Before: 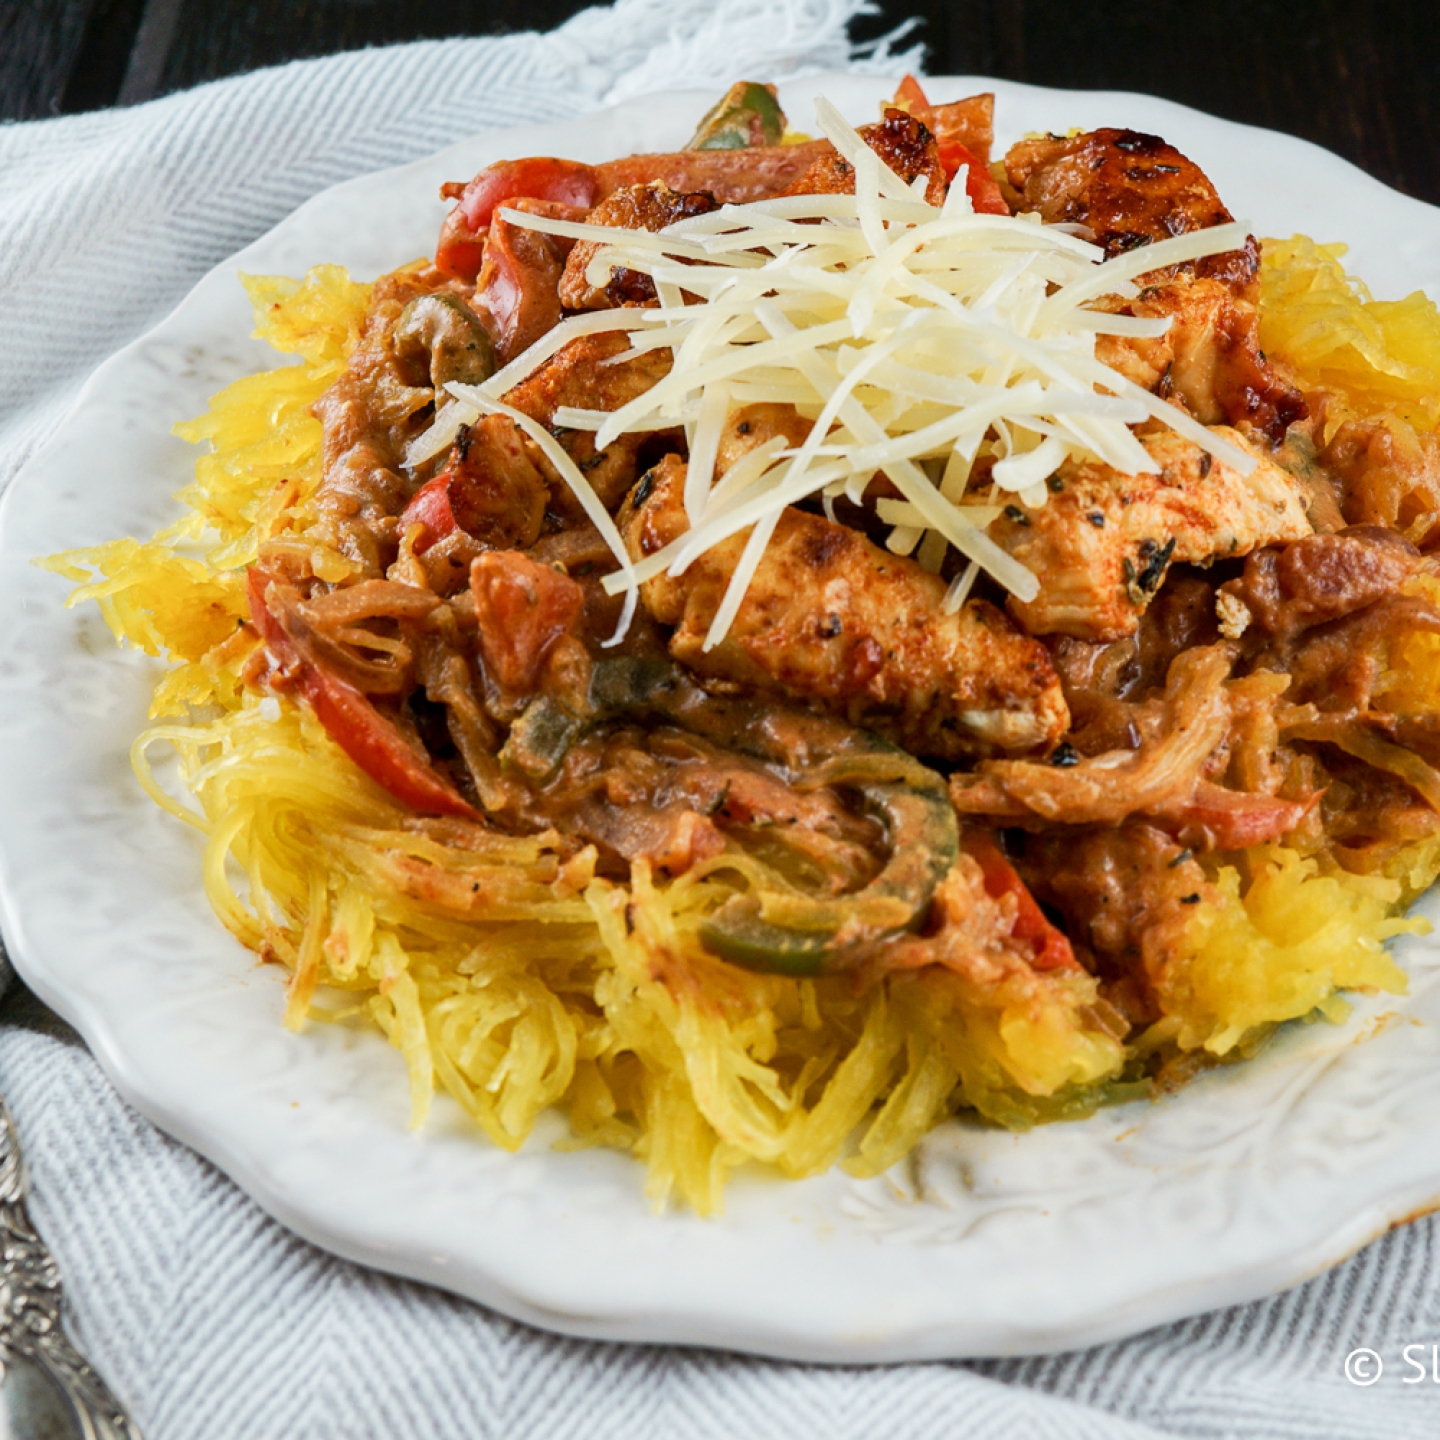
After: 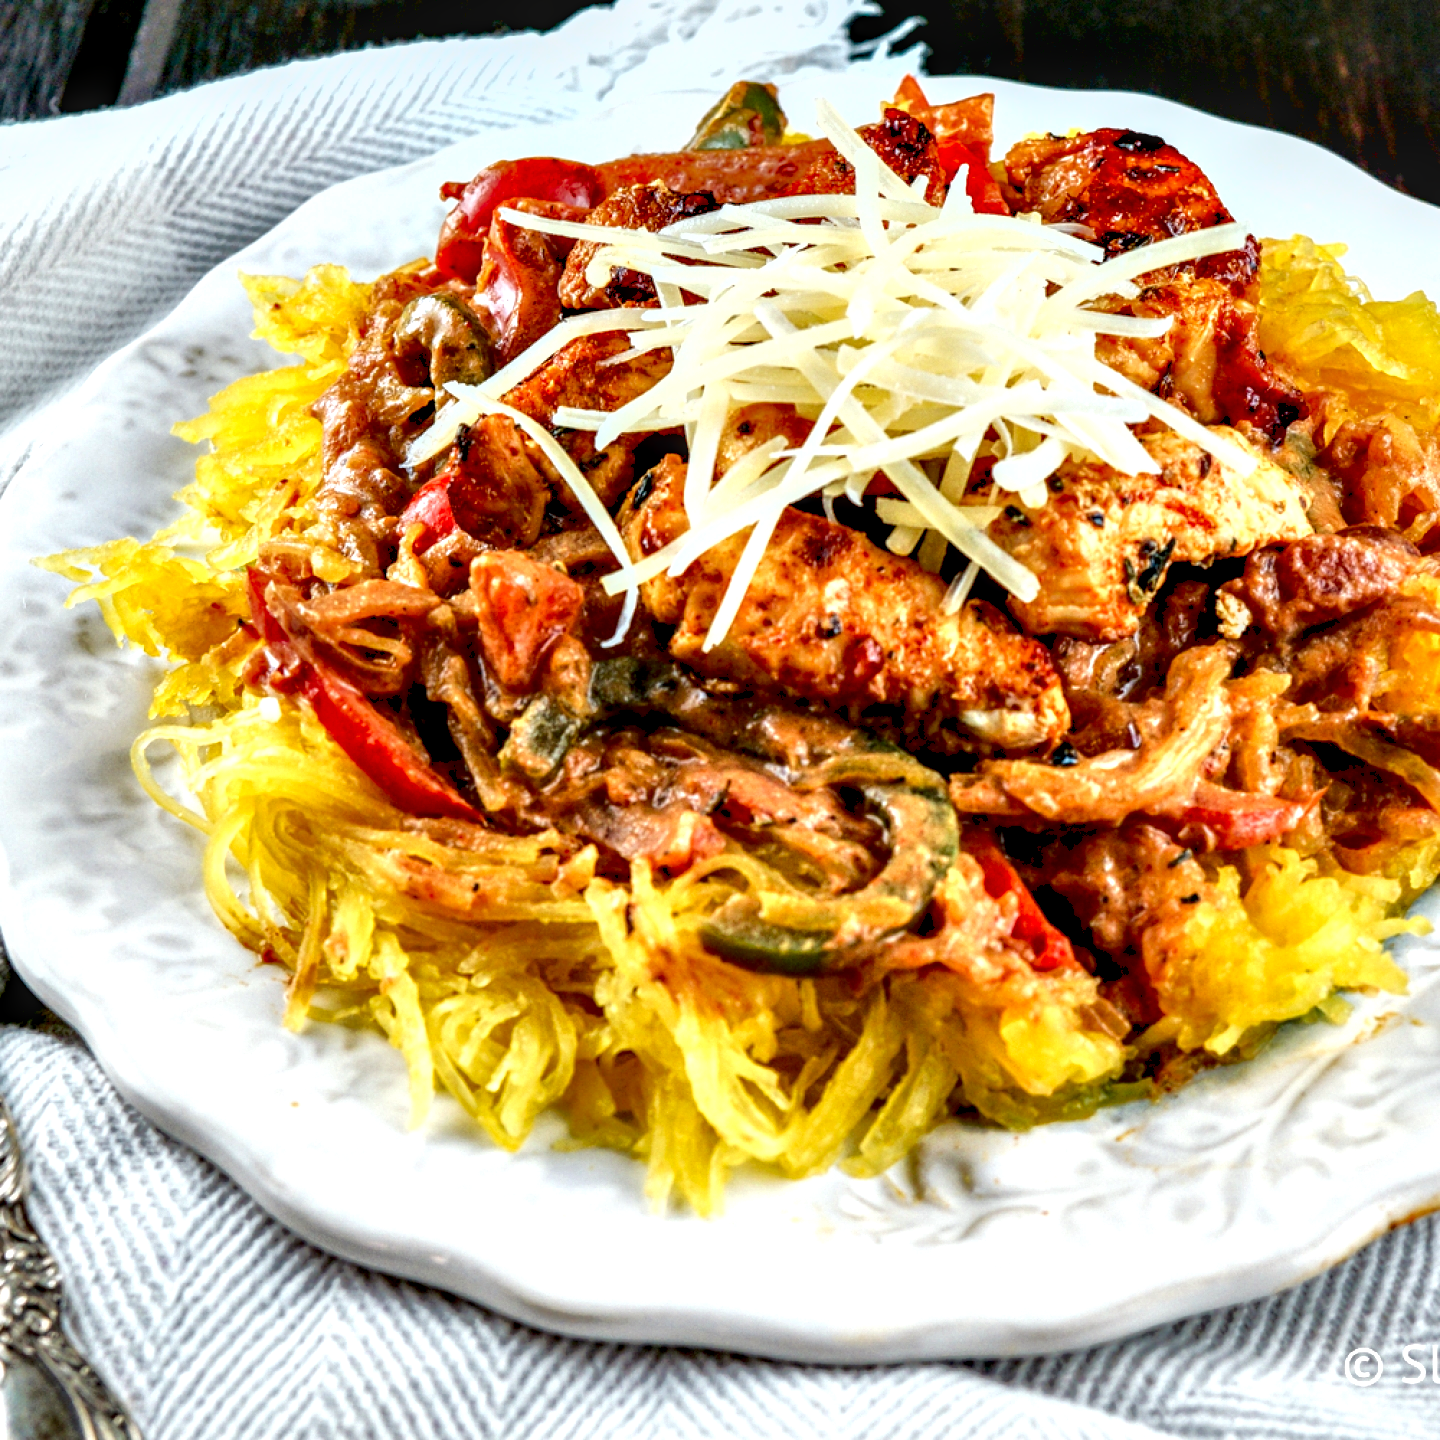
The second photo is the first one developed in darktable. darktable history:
shadows and highlights: highlights color adjustment 0.846%
contrast brightness saturation: contrast 0.149, brightness -0.006, saturation 0.099
local contrast: detail 150%
contrast equalizer: y [[0.6 ×6], [0.55 ×6], [0 ×6], [0 ×6], [0 ×6]]
tone equalizer: -8 EV 1.04 EV, -7 EV 0.976 EV, -6 EV 0.98 EV, -5 EV 0.99 EV, -4 EV 1.03 EV, -3 EV 0.77 EV, -2 EV 0.502 EV, -1 EV 0.275 EV, edges refinement/feathering 500, mask exposure compensation -1.57 EV, preserve details no
